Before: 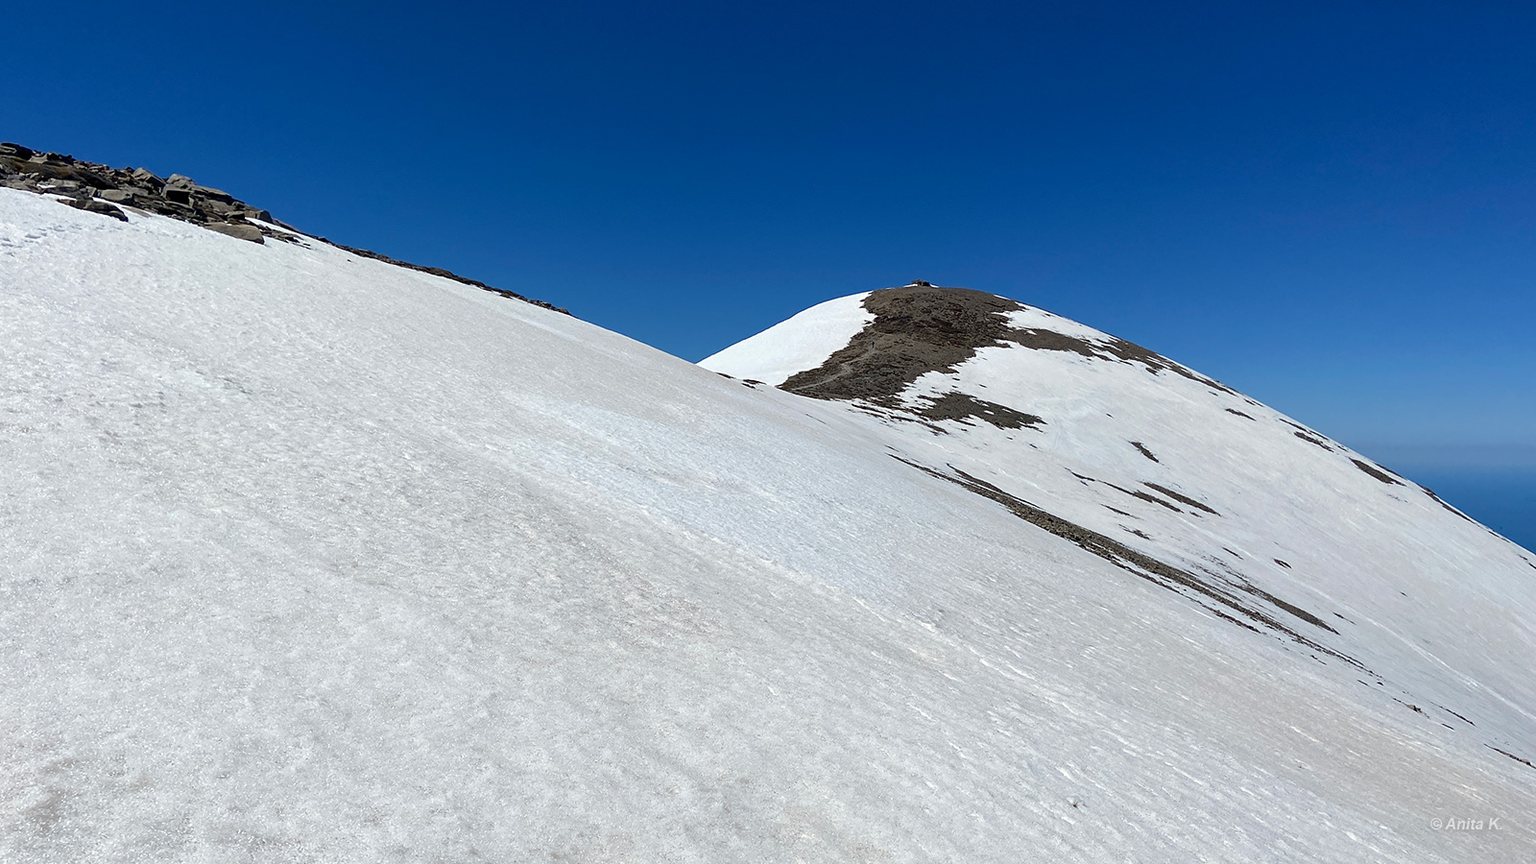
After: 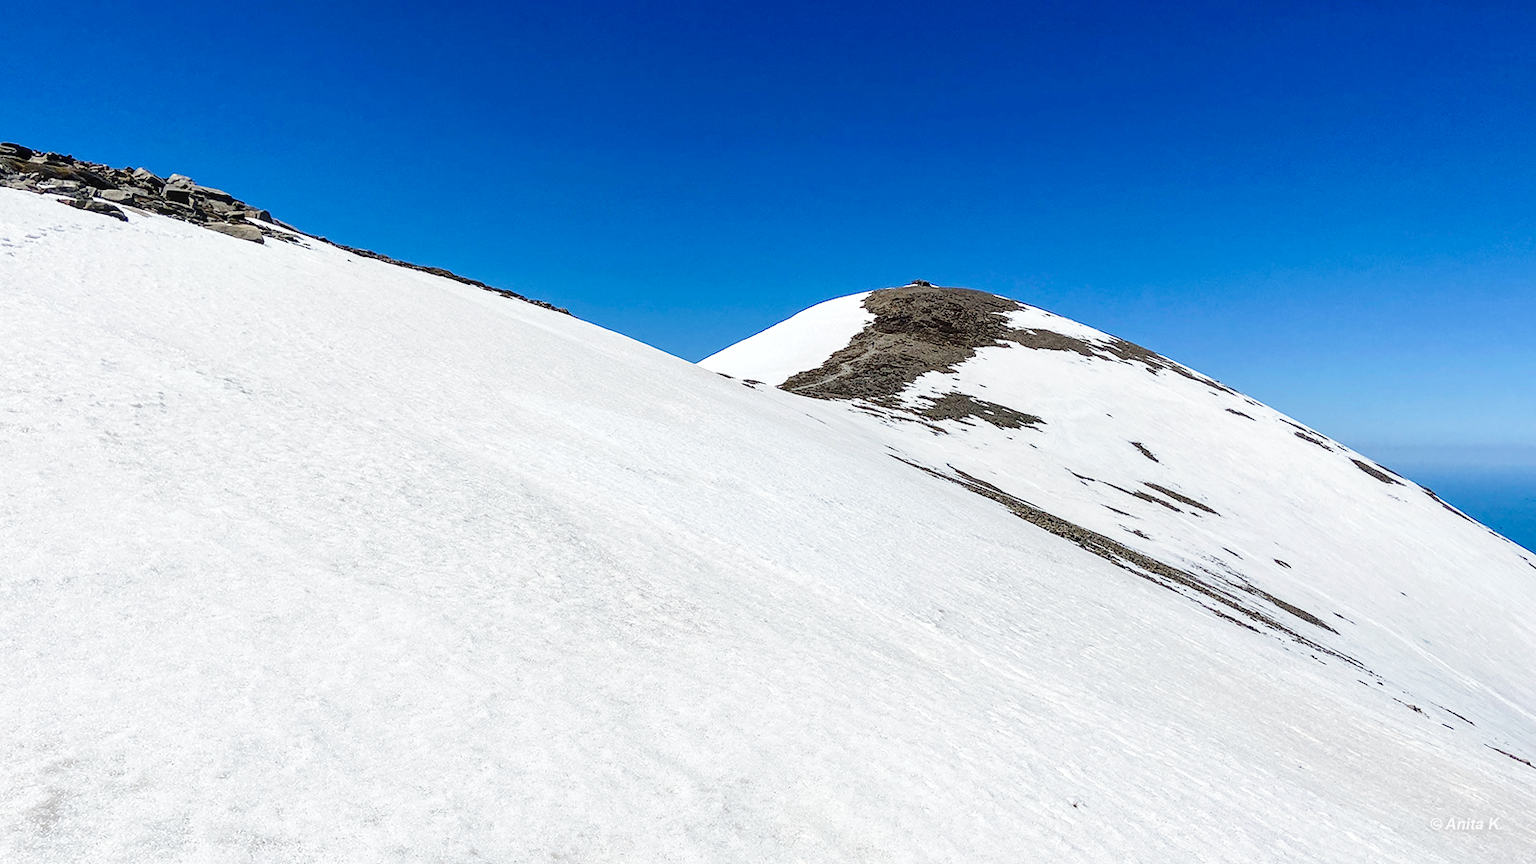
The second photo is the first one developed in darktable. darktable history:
base curve: curves: ch0 [(0, 0) (0.028, 0.03) (0.121, 0.232) (0.46, 0.748) (0.859, 0.968) (1, 1)], preserve colors none
local contrast: on, module defaults
